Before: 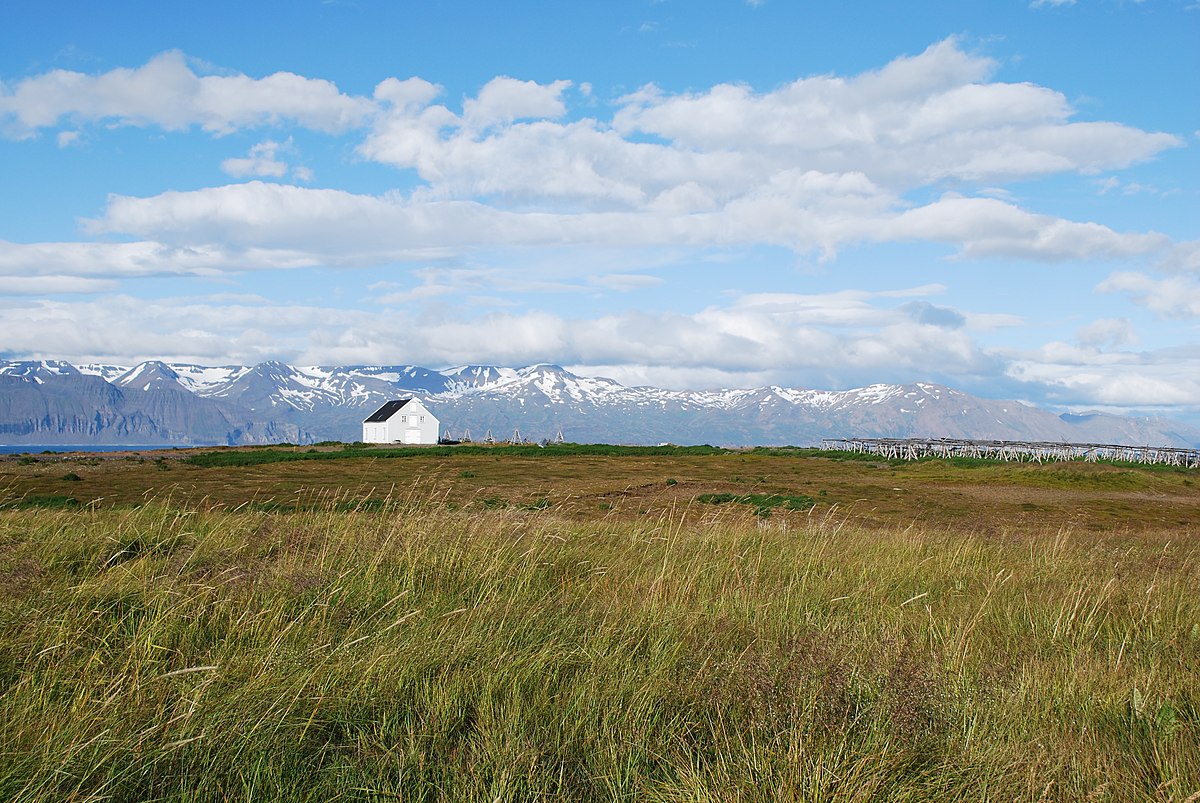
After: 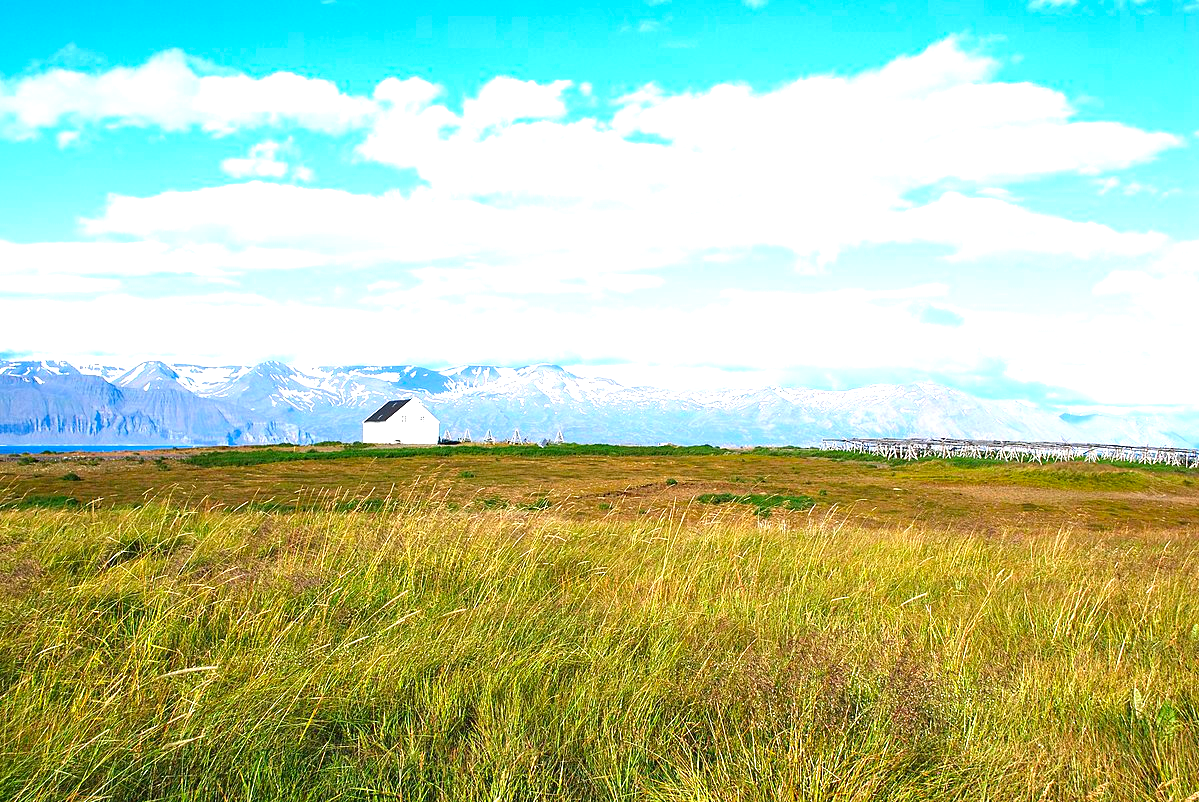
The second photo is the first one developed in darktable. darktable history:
crop: left 0.017%
contrast brightness saturation: brightness -0.015, saturation 0.36
color calibration: illuminant same as pipeline (D50), adaptation XYZ, x 0.346, y 0.357, temperature 5012.16 K
exposure: exposure 1.215 EV, compensate highlight preservation false
